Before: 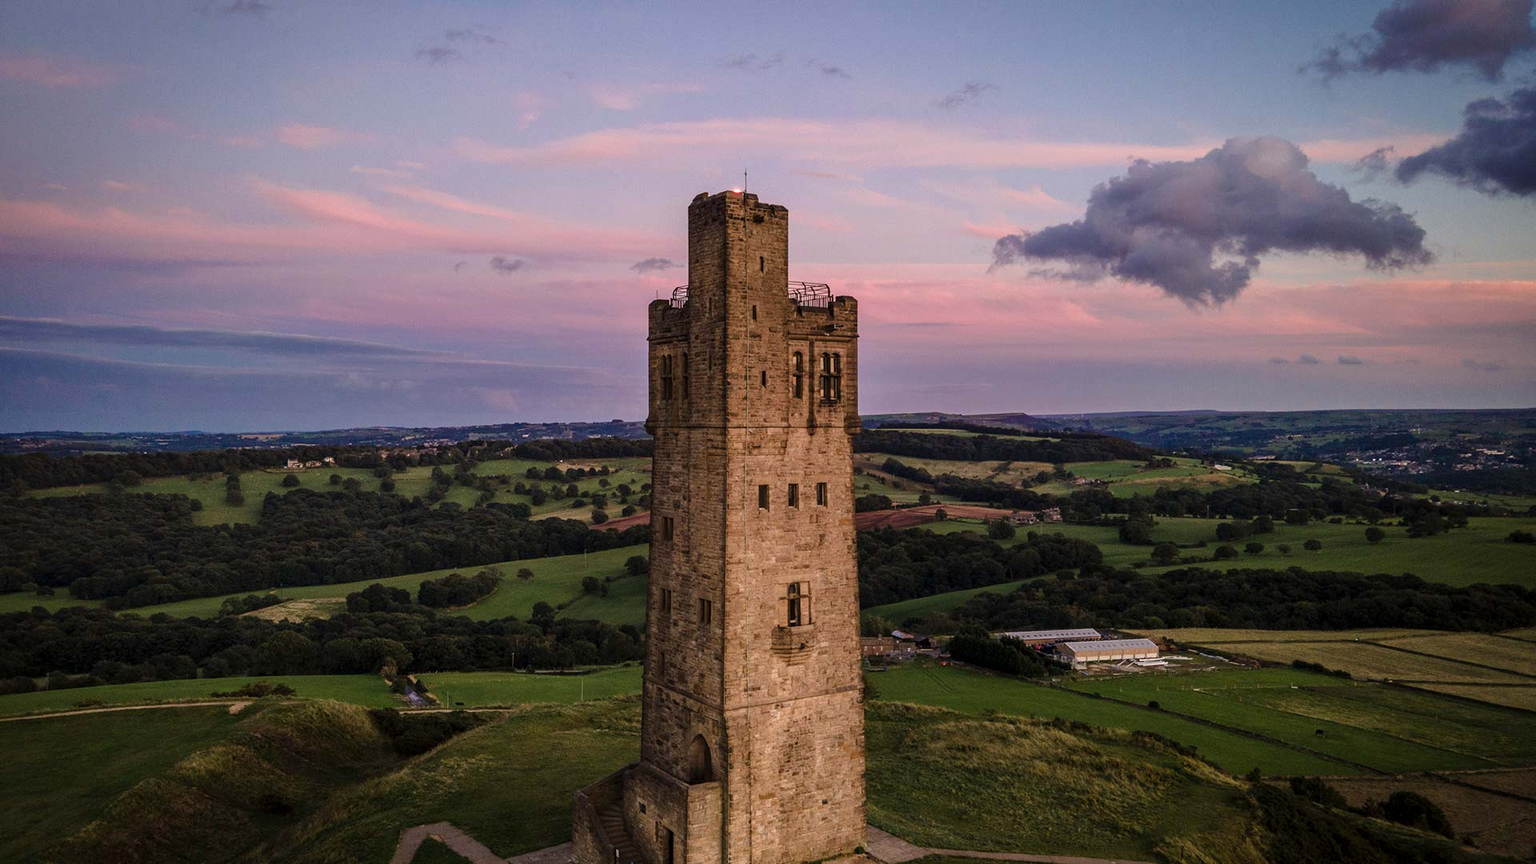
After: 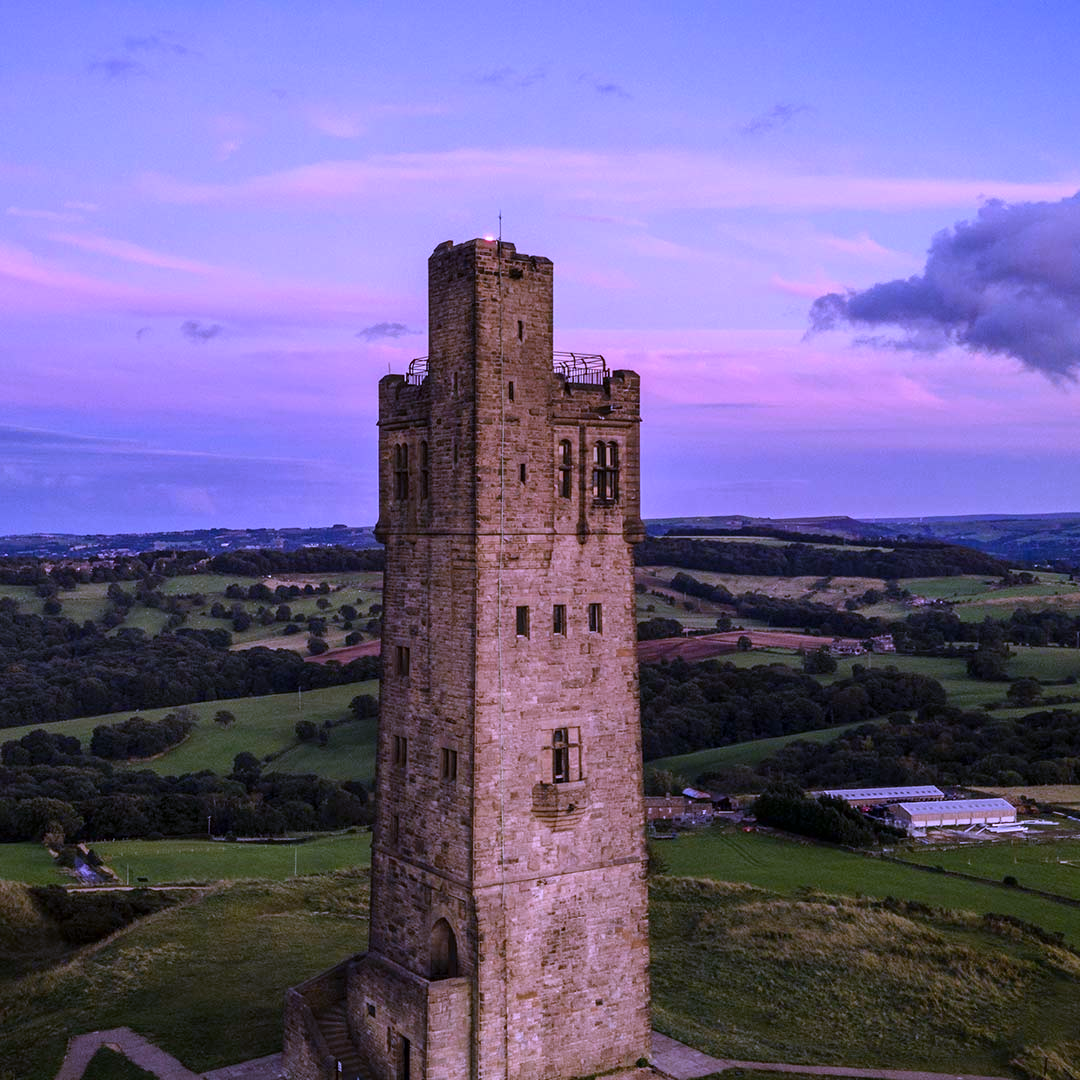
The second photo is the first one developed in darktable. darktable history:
crop and rotate: left 22.516%, right 21.234%
white balance: red 0.98, blue 1.61
